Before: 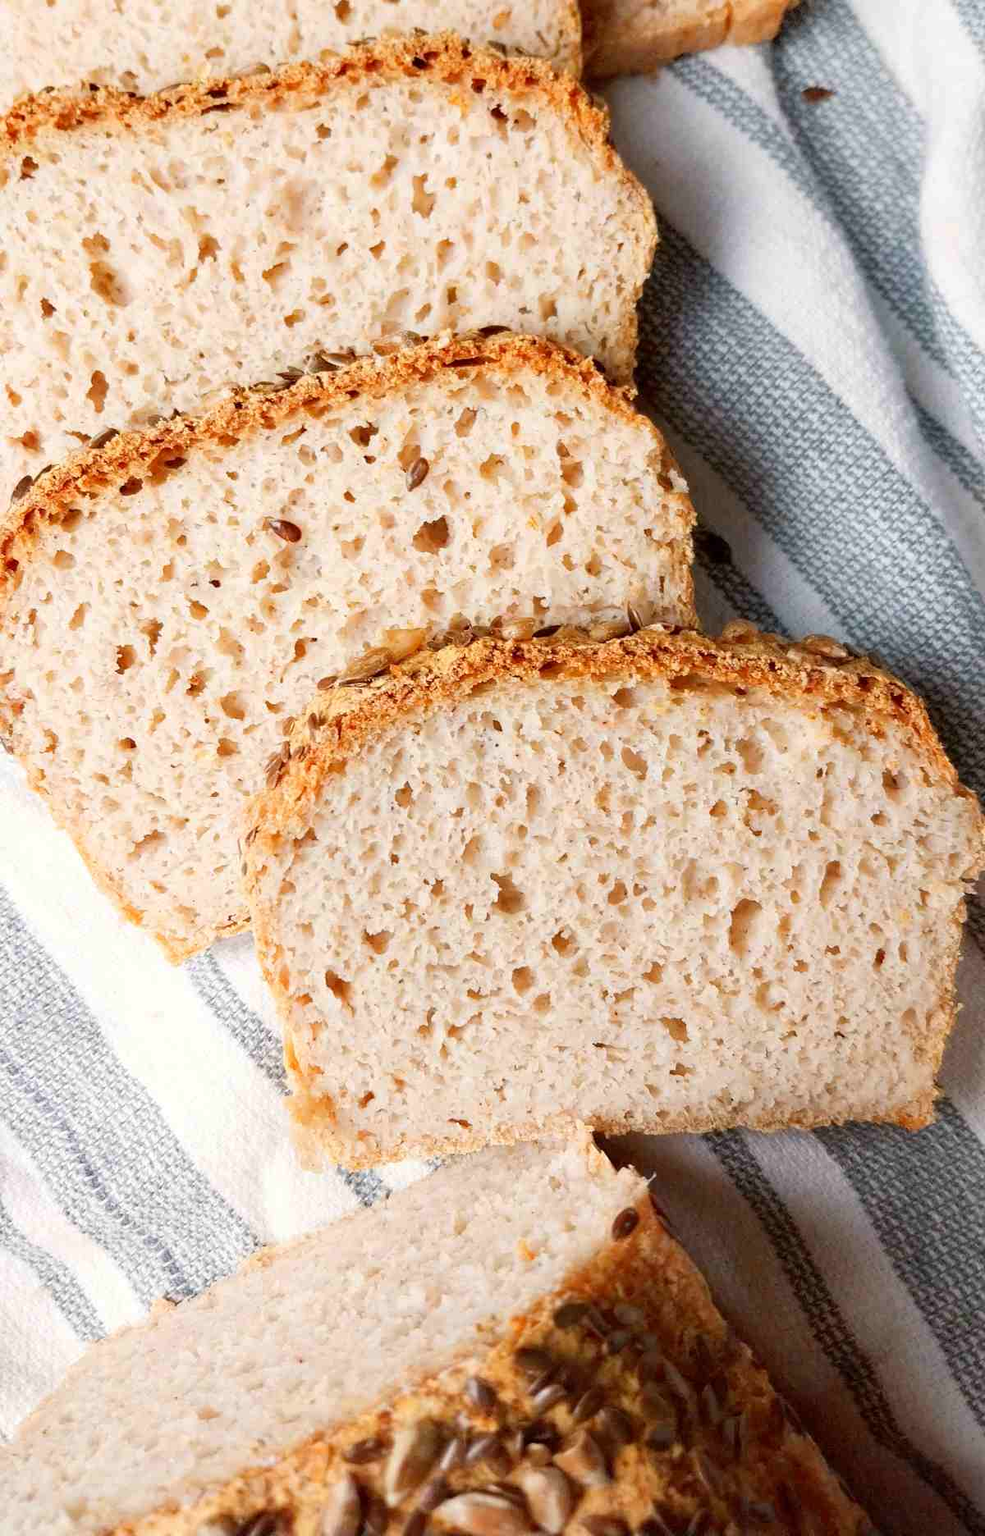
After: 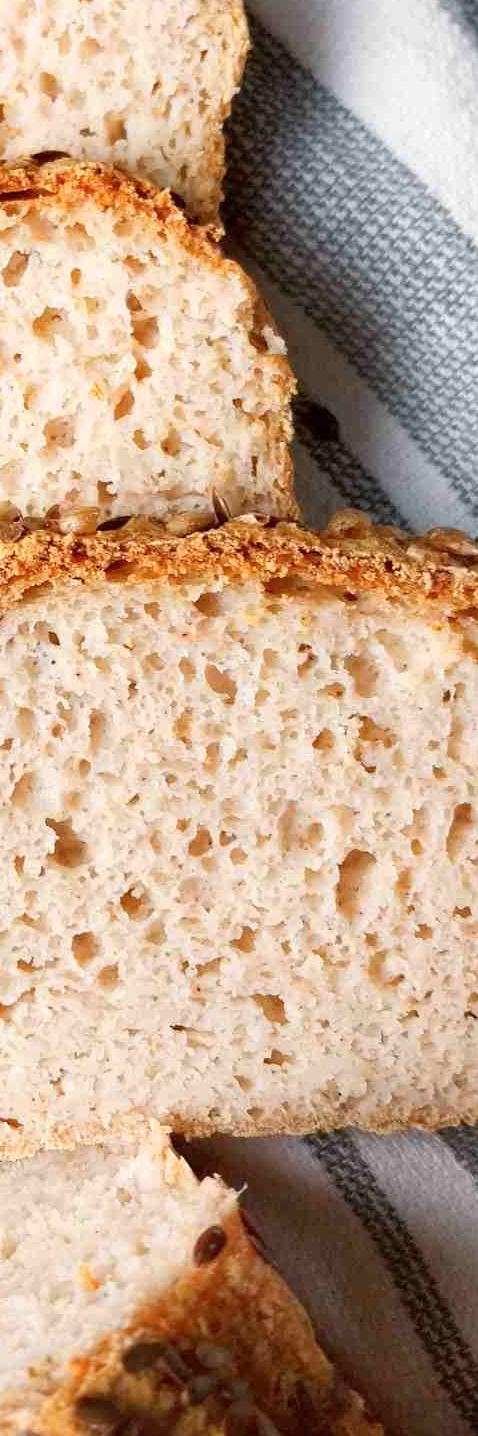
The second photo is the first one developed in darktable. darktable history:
crop: left 46.011%, top 13.185%, right 14.098%, bottom 10.1%
exposure: exposure 0.128 EV, compensate highlight preservation false
contrast brightness saturation: saturation -0.047
